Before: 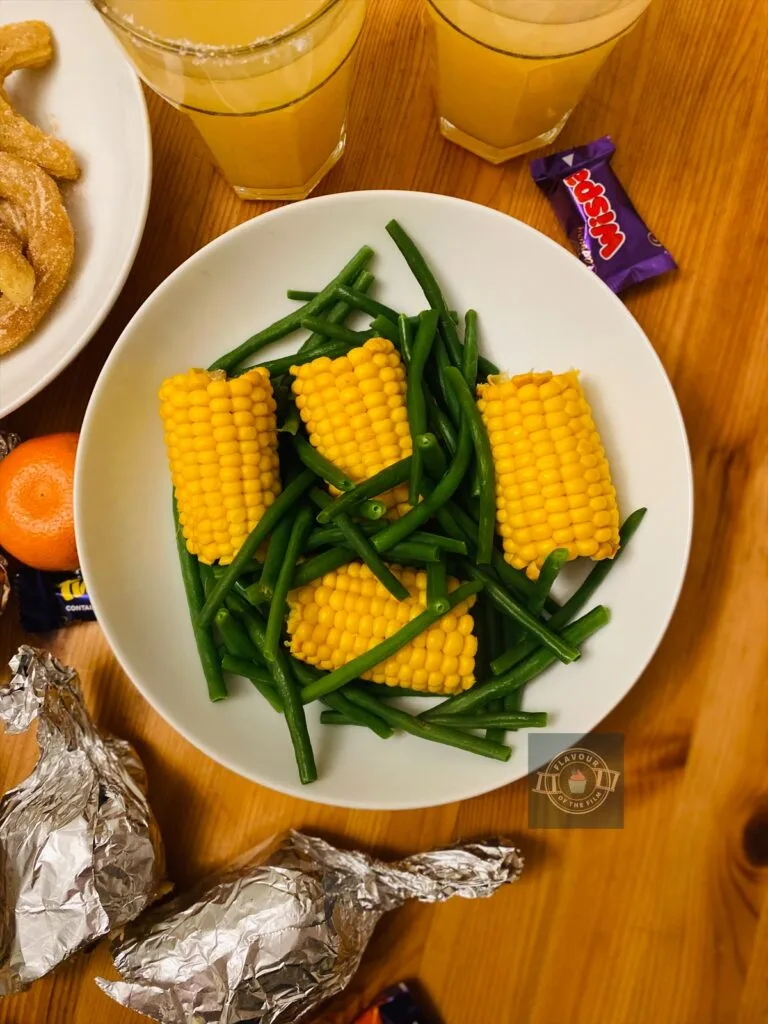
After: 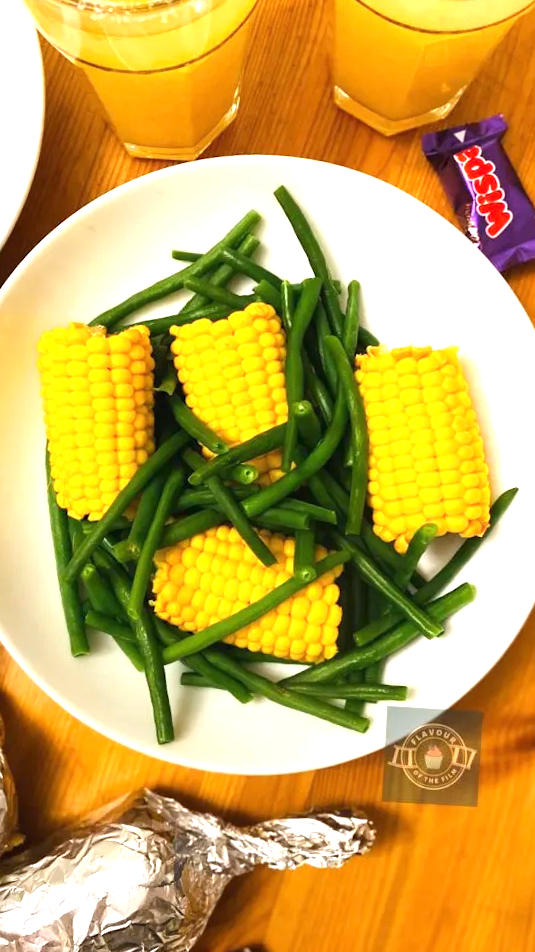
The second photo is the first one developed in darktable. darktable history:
crop and rotate: angle -3.27°, left 14.277%, top 0.028%, right 10.766%, bottom 0.028%
exposure: black level correction 0, exposure 1.2 EV, compensate highlight preservation false
white balance: red 0.988, blue 1.017
